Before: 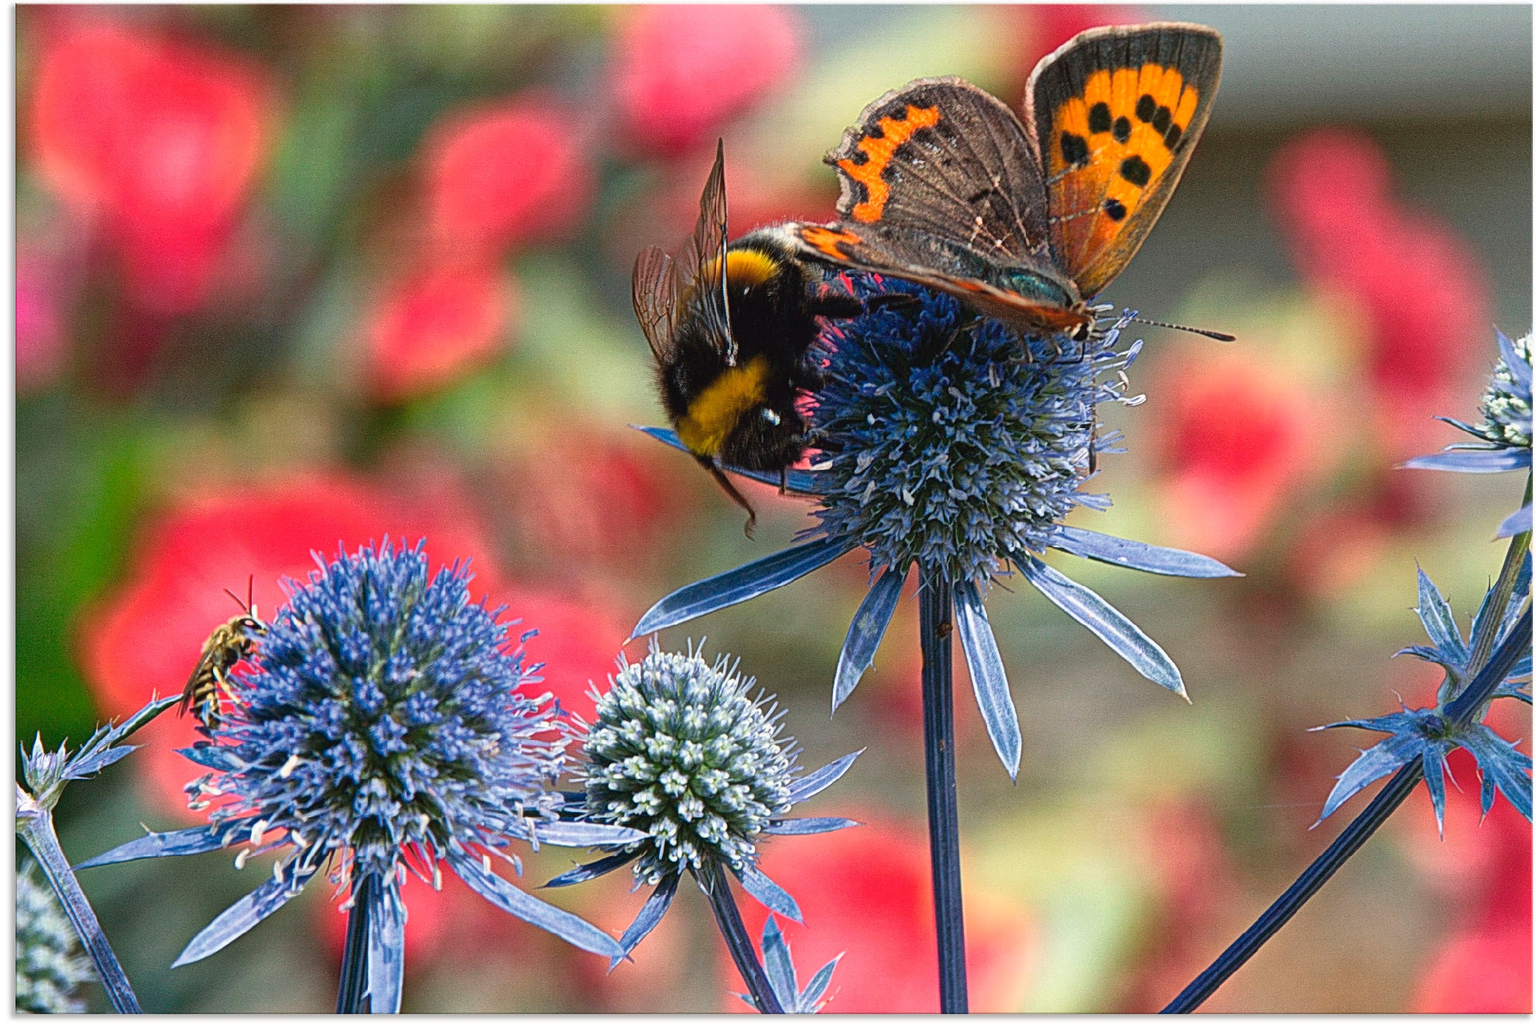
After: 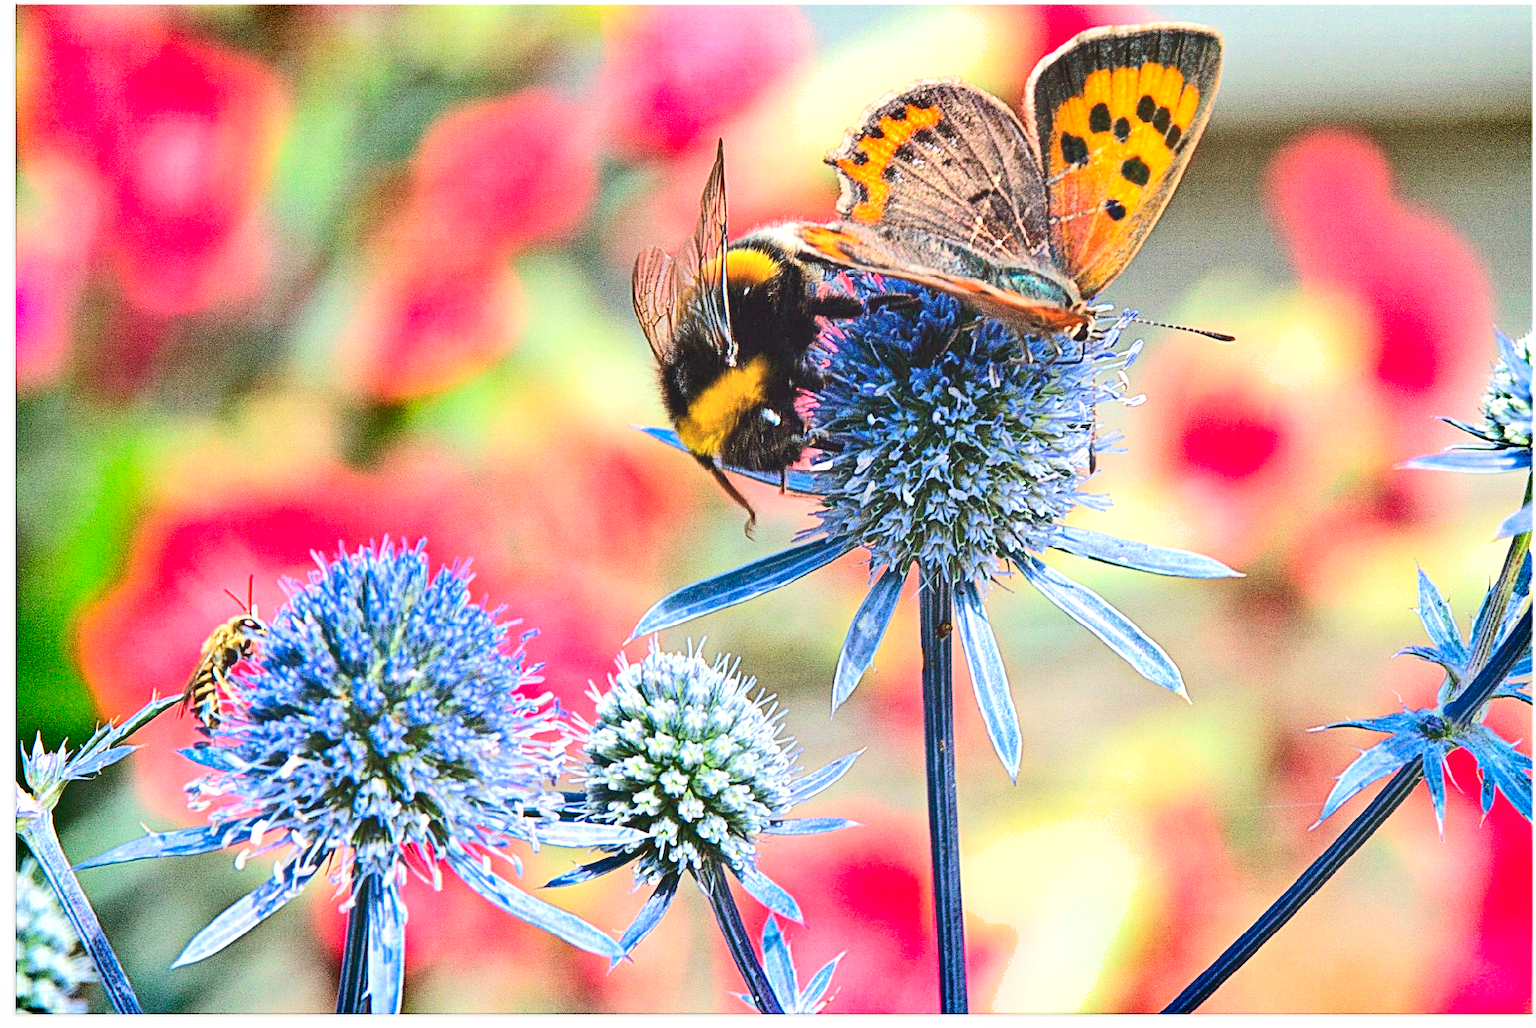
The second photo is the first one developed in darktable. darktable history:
tone equalizer: -8 EV 1.99 EV, -7 EV 1.99 EV, -6 EV 1.99 EV, -5 EV 1.96 EV, -4 EV 1.96 EV, -3 EV 1.47 EV, -2 EV 0.977 EV, -1 EV 0.496 EV, edges refinement/feathering 500, mask exposure compensation -1.57 EV, preserve details no
shadows and highlights: shadows 12.55, white point adjustment 1.29, soften with gaussian
contrast brightness saturation: contrast 0.148, brightness 0.041
